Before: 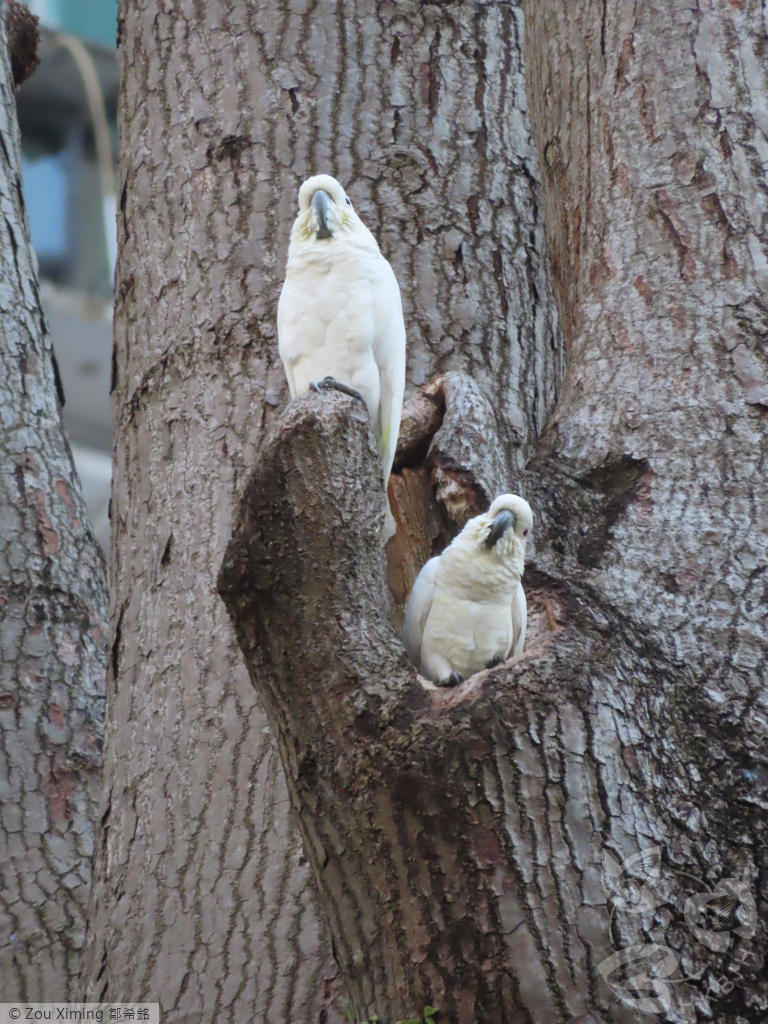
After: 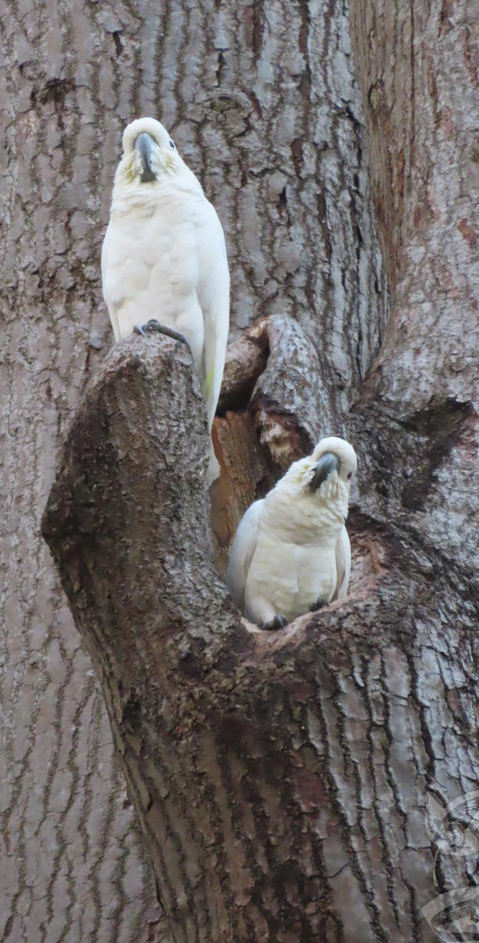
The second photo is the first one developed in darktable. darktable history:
crop and rotate: left 22.918%, top 5.629%, right 14.711%, bottom 2.247%
local contrast: mode bilateral grid, contrast 100, coarseness 100, detail 91%, midtone range 0.2
